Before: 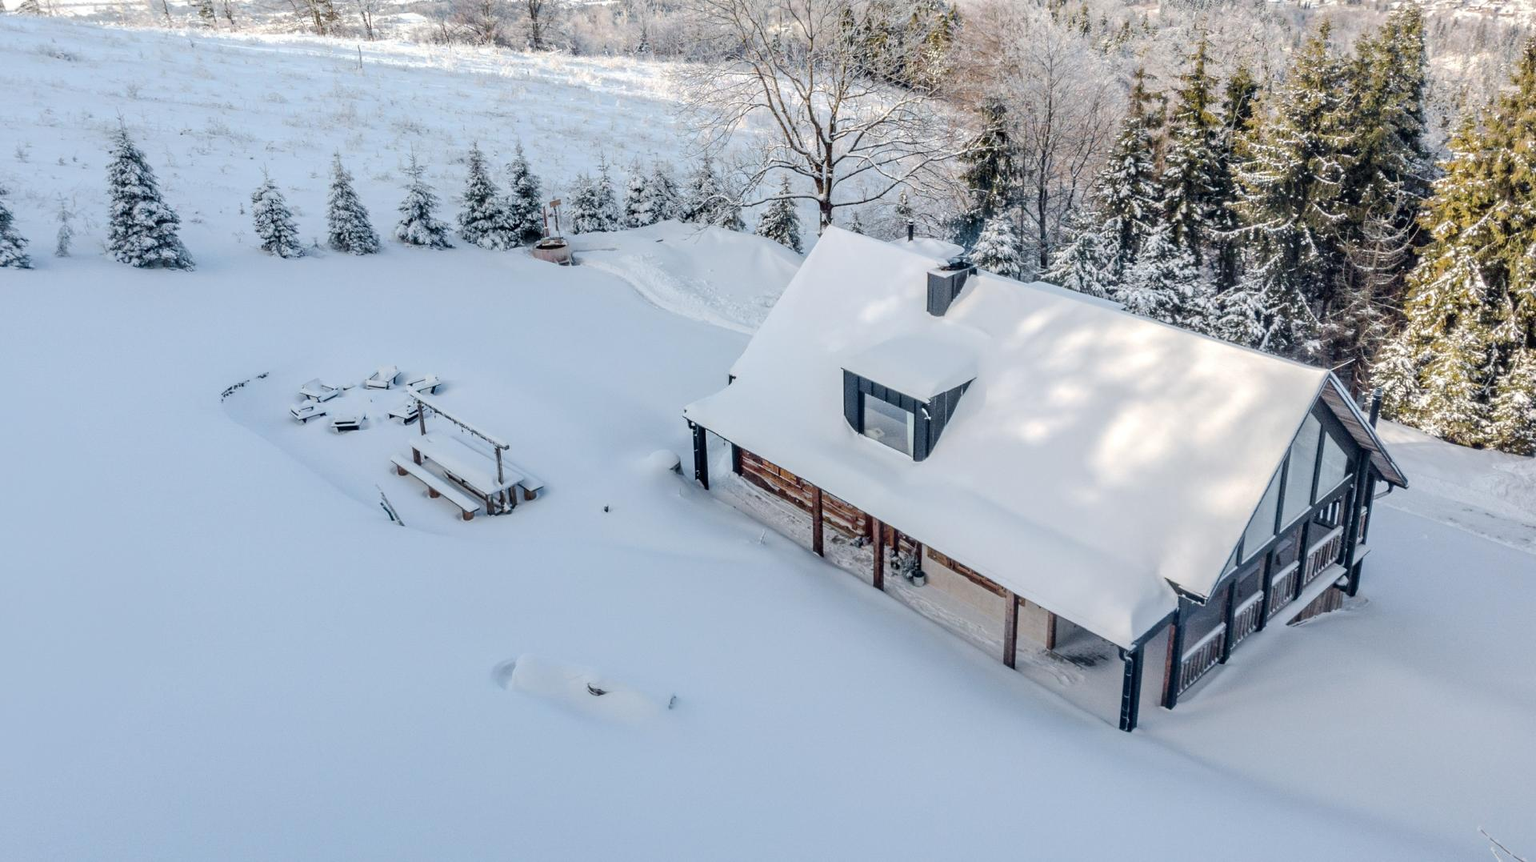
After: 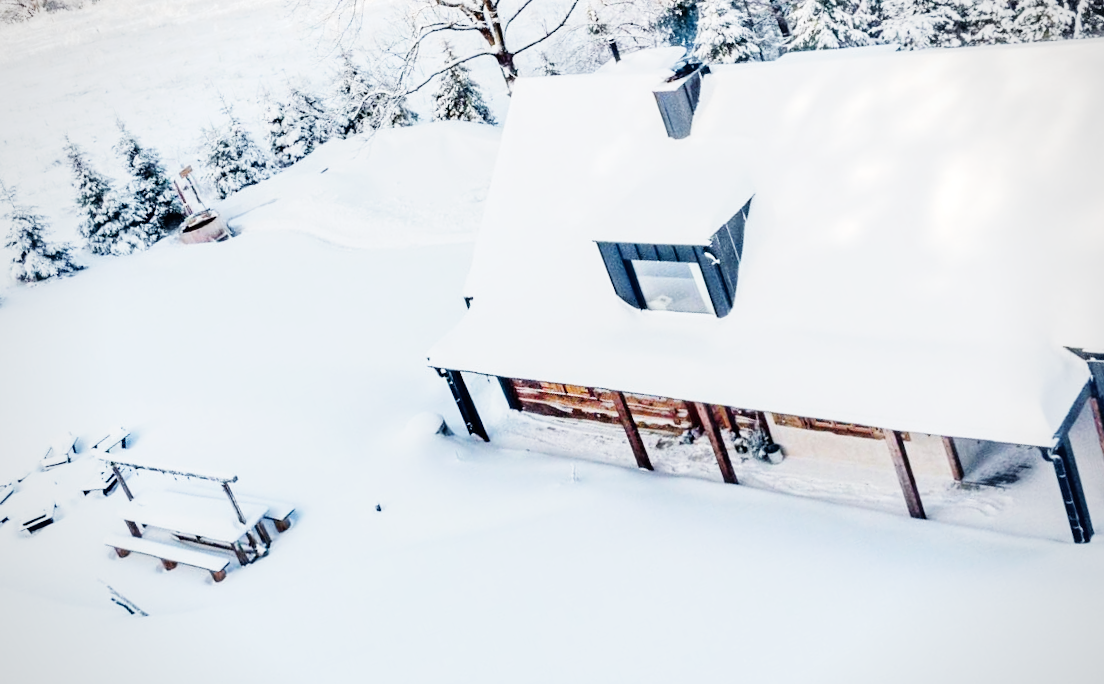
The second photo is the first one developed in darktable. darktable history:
crop and rotate: angle 20.29°, left 6.732%, right 3.744%, bottom 1.114%
base curve: curves: ch0 [(0, 0) (0, 0.001) (0.001, 0.001) (0.004, 0.002) (0.007, 0.004) (0.015, 0.013) (0.033, 0.045) (0.052, 0.096) (0.075, 0.17) (0.099, 0.241) (0.163, 0.42) (0.219, 0.55) (0.259, 0.616) (0.327, 0.722) (0.365, 0.765) (0.522, 0.873) (0.547, 0.881) (0.689, 0.919) (0.826, 0.952) (1, 1)], preserve colors none
vignetting: brightness -0.276, width/height ratio 1.097
